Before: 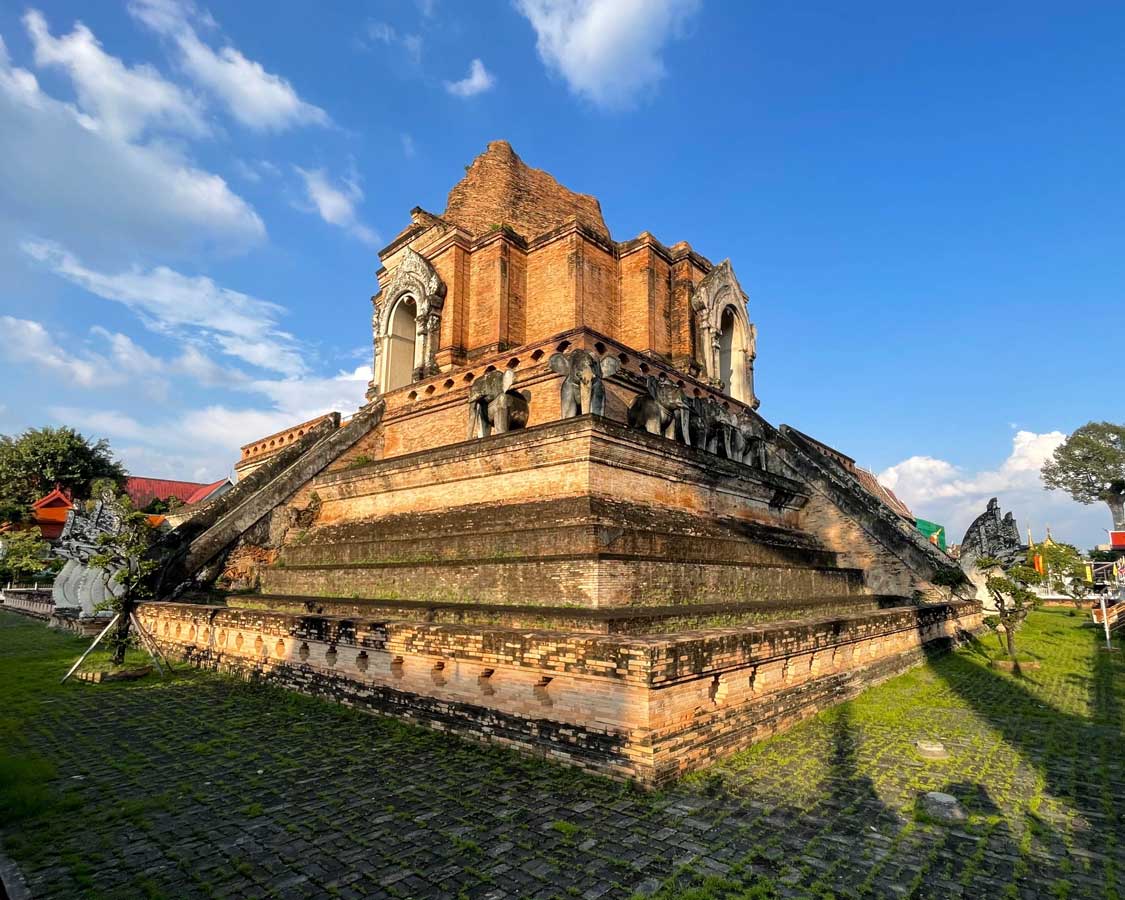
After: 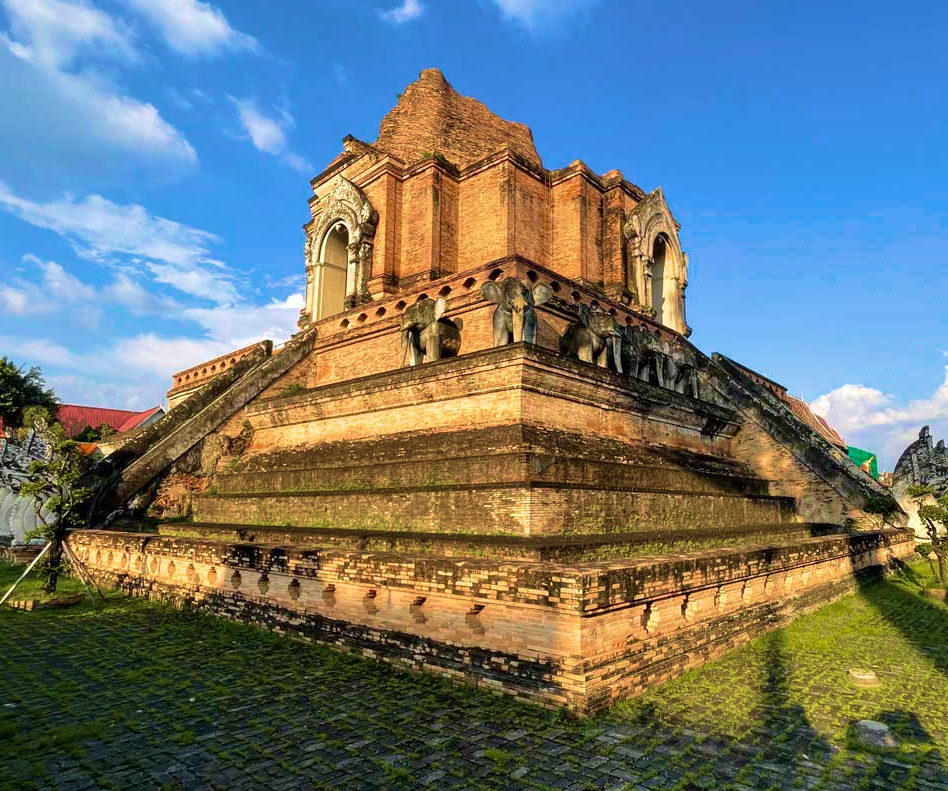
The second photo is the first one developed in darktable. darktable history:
crop: left 6.107%, top 8.016%, right 9.54%, bottom 4.033%
velvia: strength 75%
